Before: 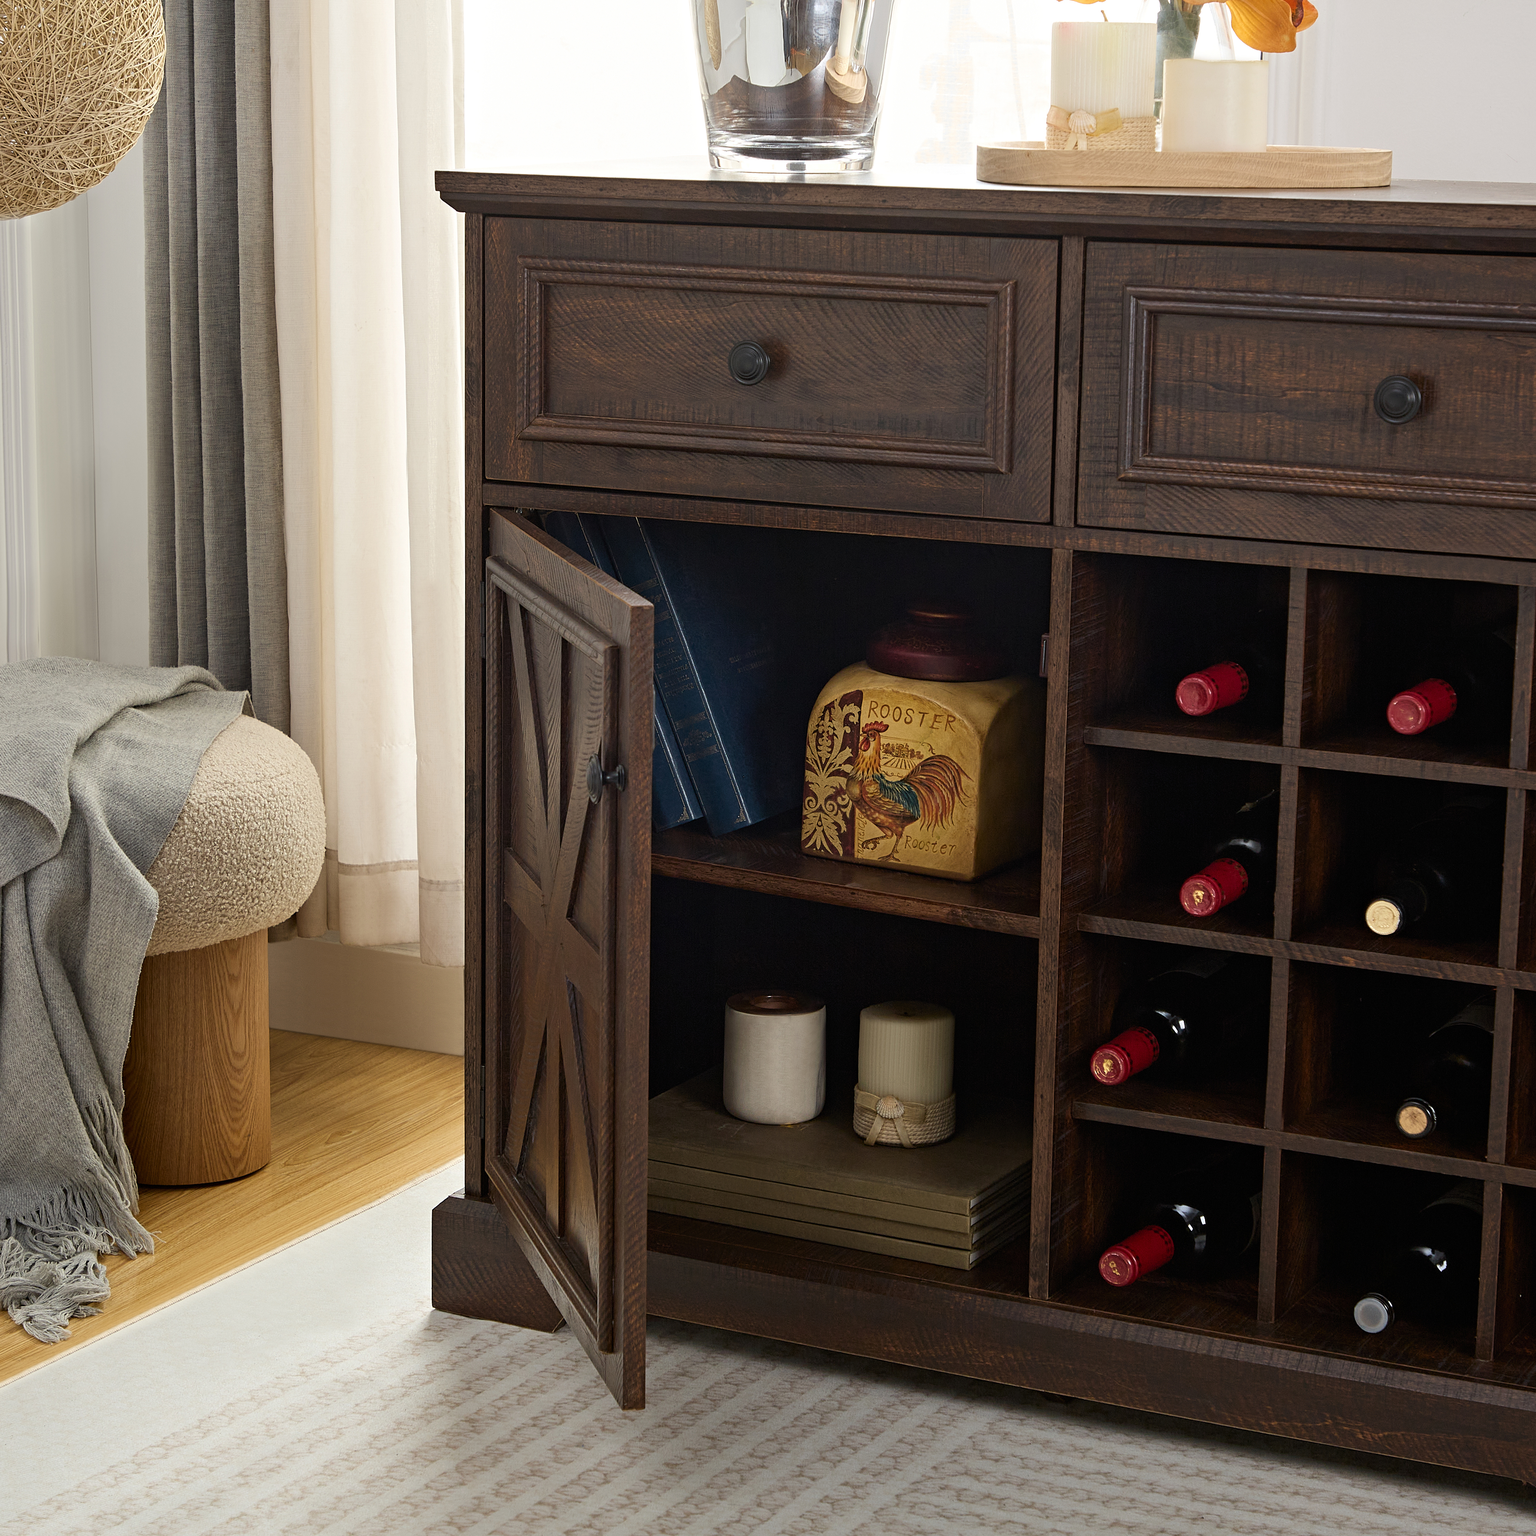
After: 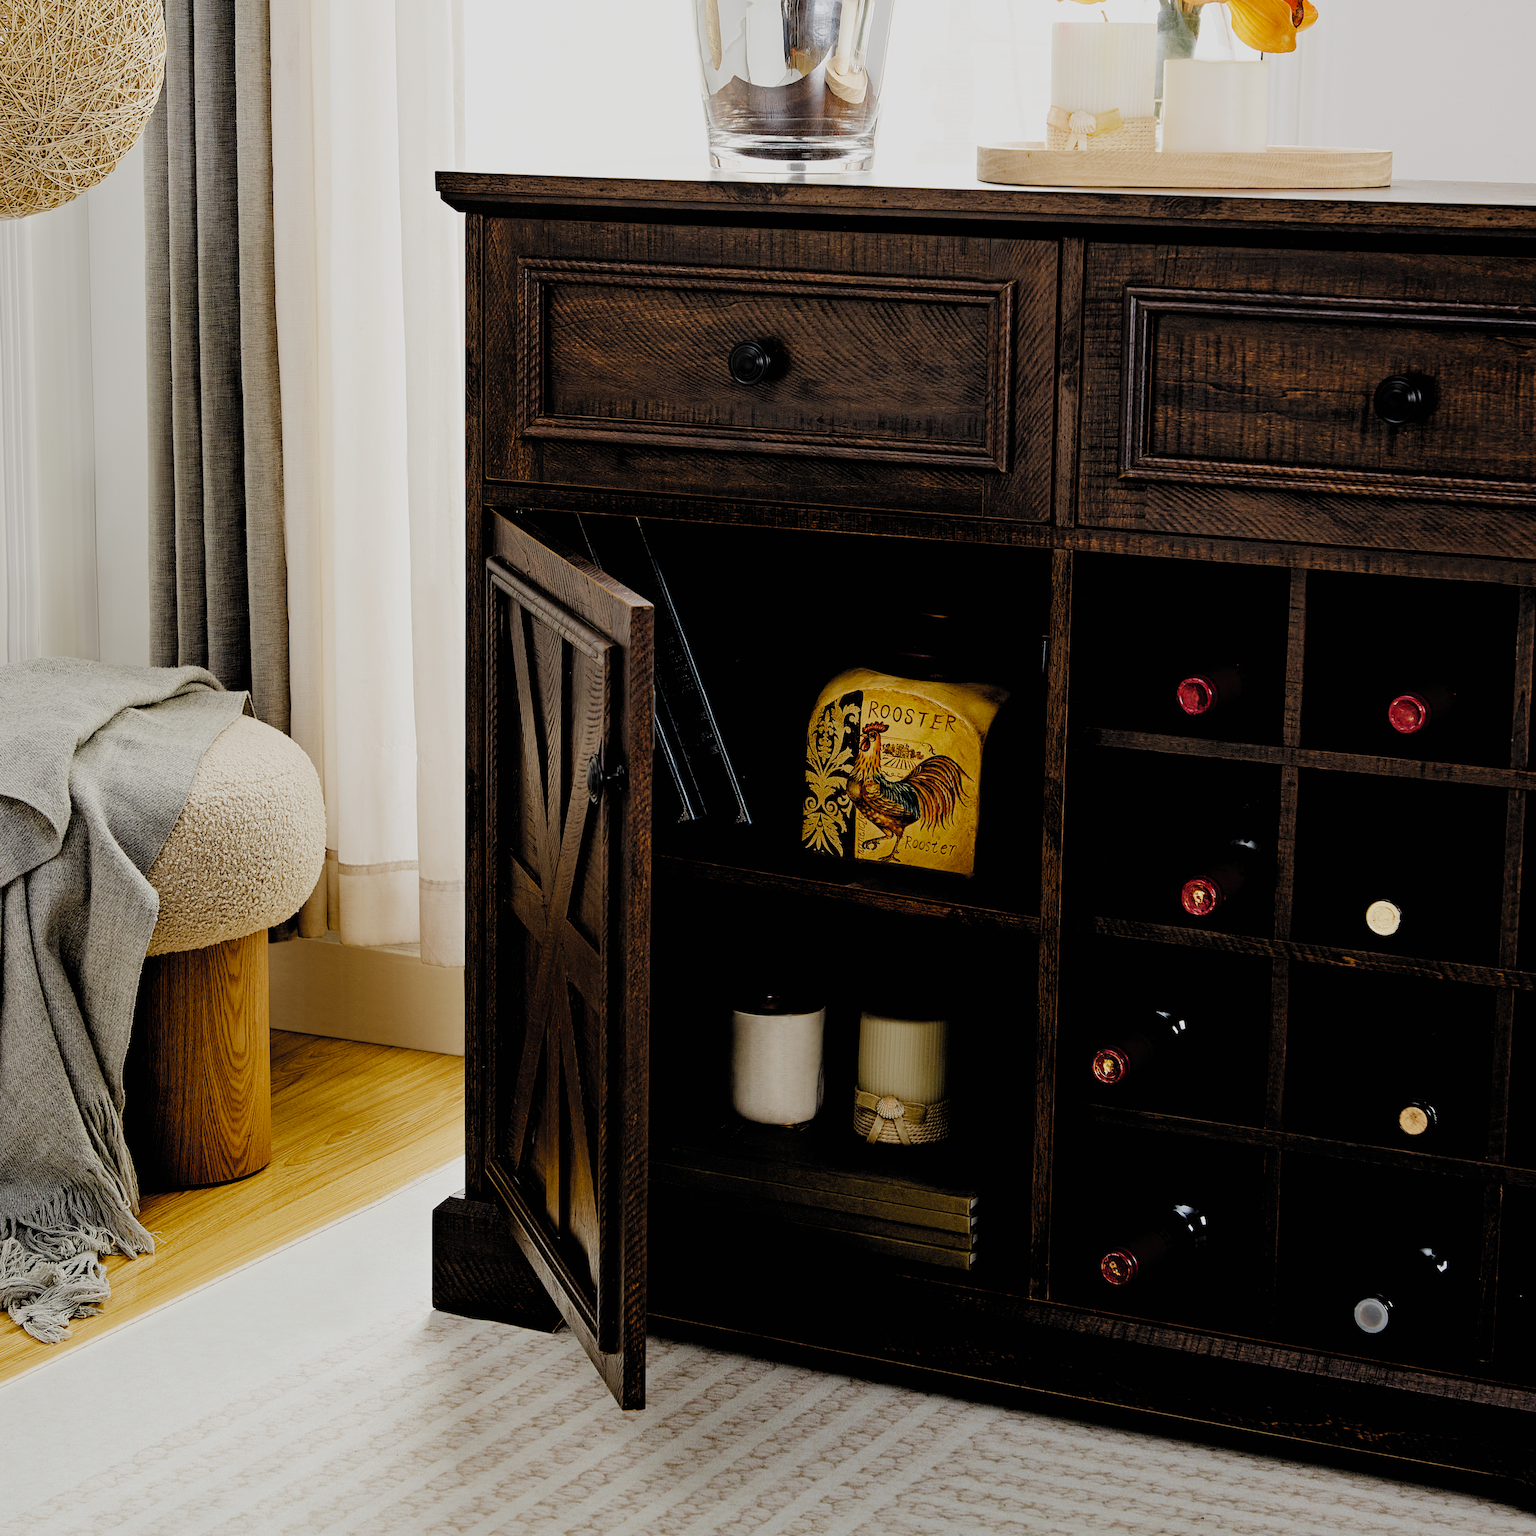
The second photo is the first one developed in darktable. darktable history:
filmic rgb: black relative exposure -2.85 EV, white relative exposure 4.56 EV, hardness 1.77, contrast 1.25, preserve chrominance no, color science v5 (2021)
contrast brightness saturation: contrast 0.05, brightness 0.06, saturation 0.01
